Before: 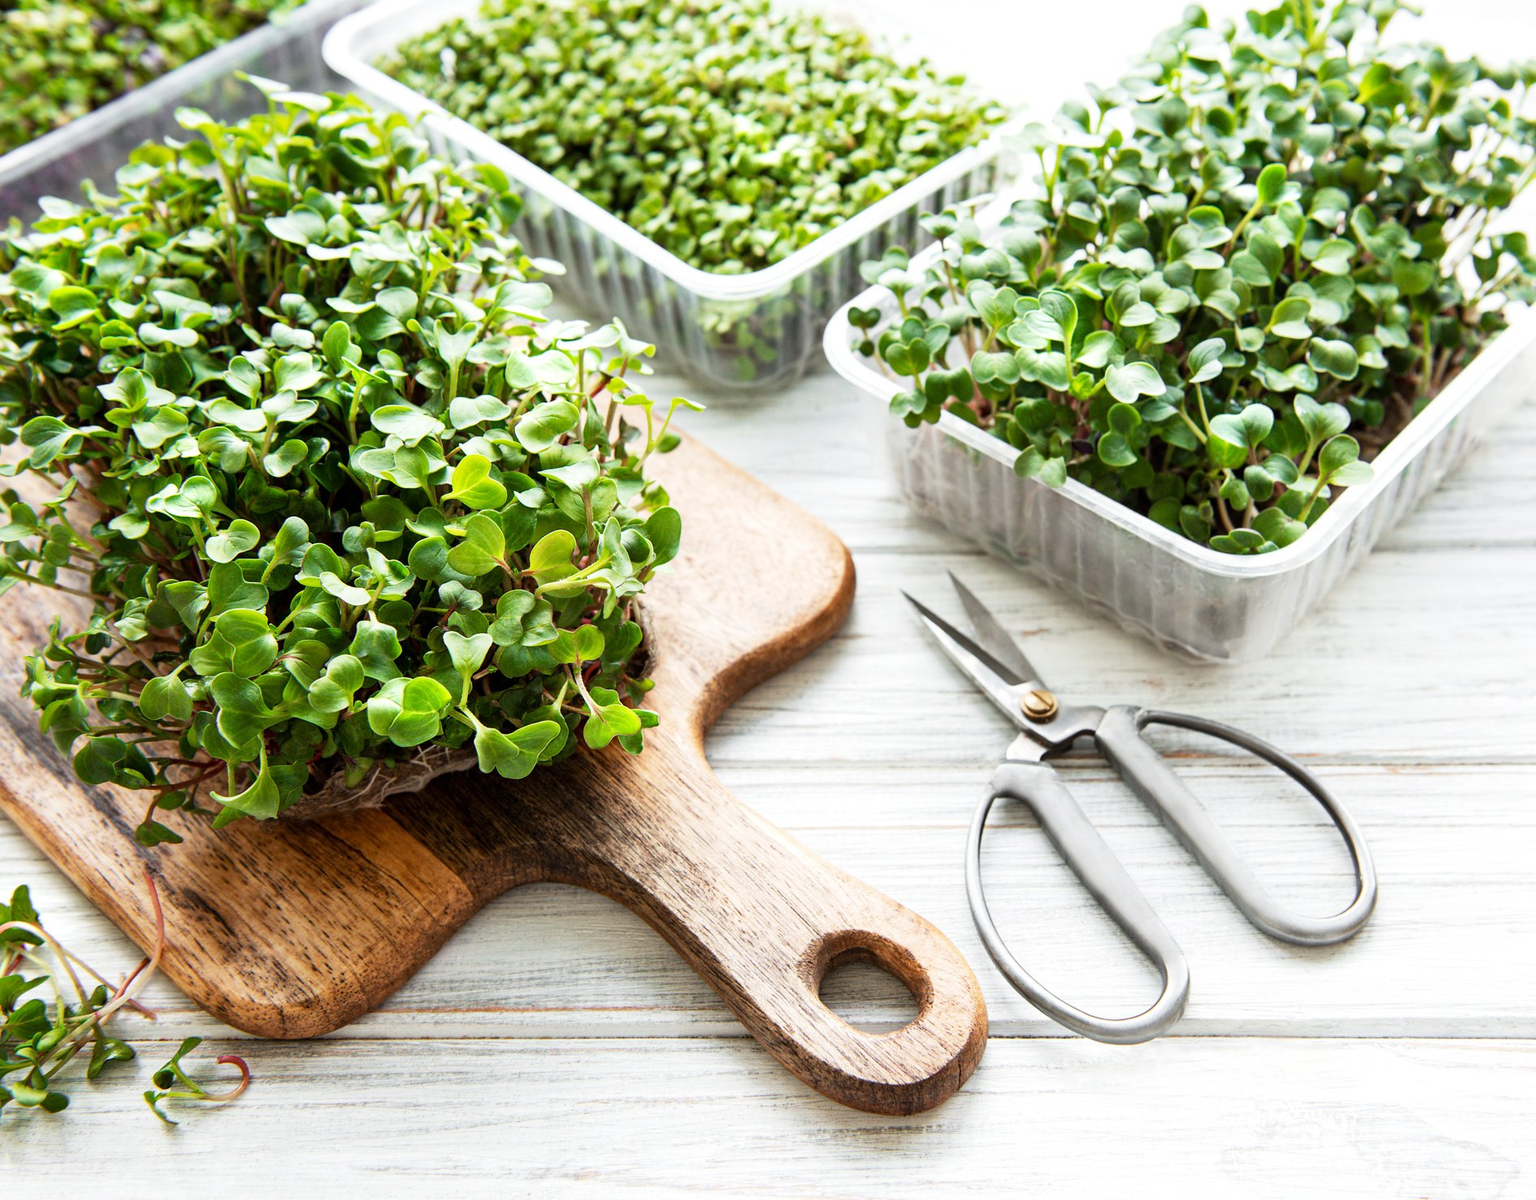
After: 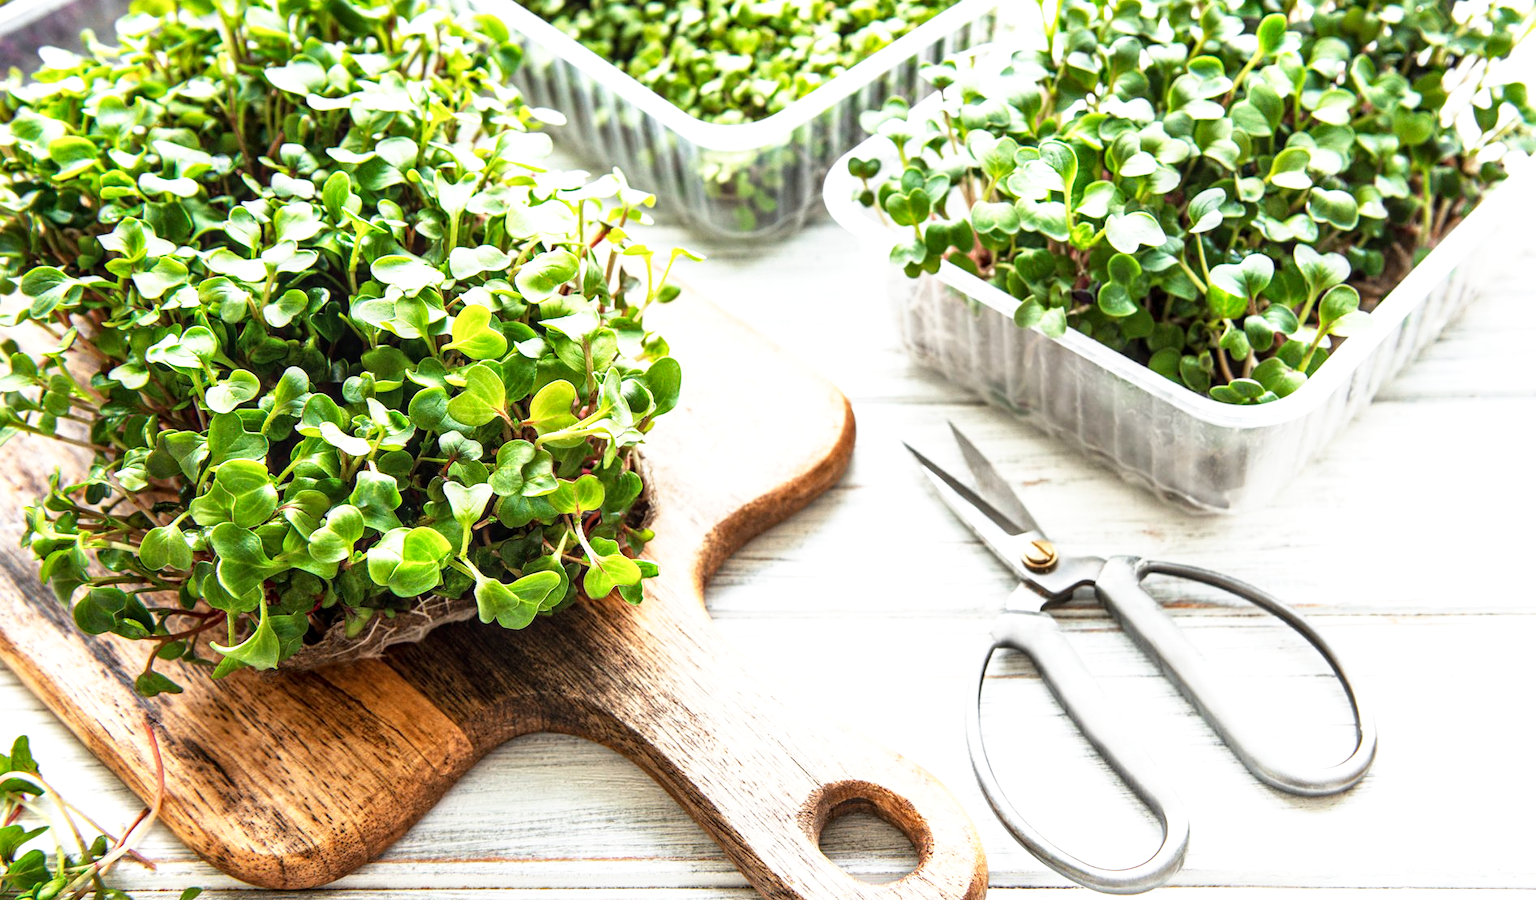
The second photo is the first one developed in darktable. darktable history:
exposure: black level correction 0, exposure 0.301 EV, compensate highlight preservation false
crop and rotate: top 12.511%, bottom 12.442%
base curve: curves: ch0 [(0, 0) (0.688, 0.865) (1, 1)], preserve colors none
local contrast: on, module defaults
